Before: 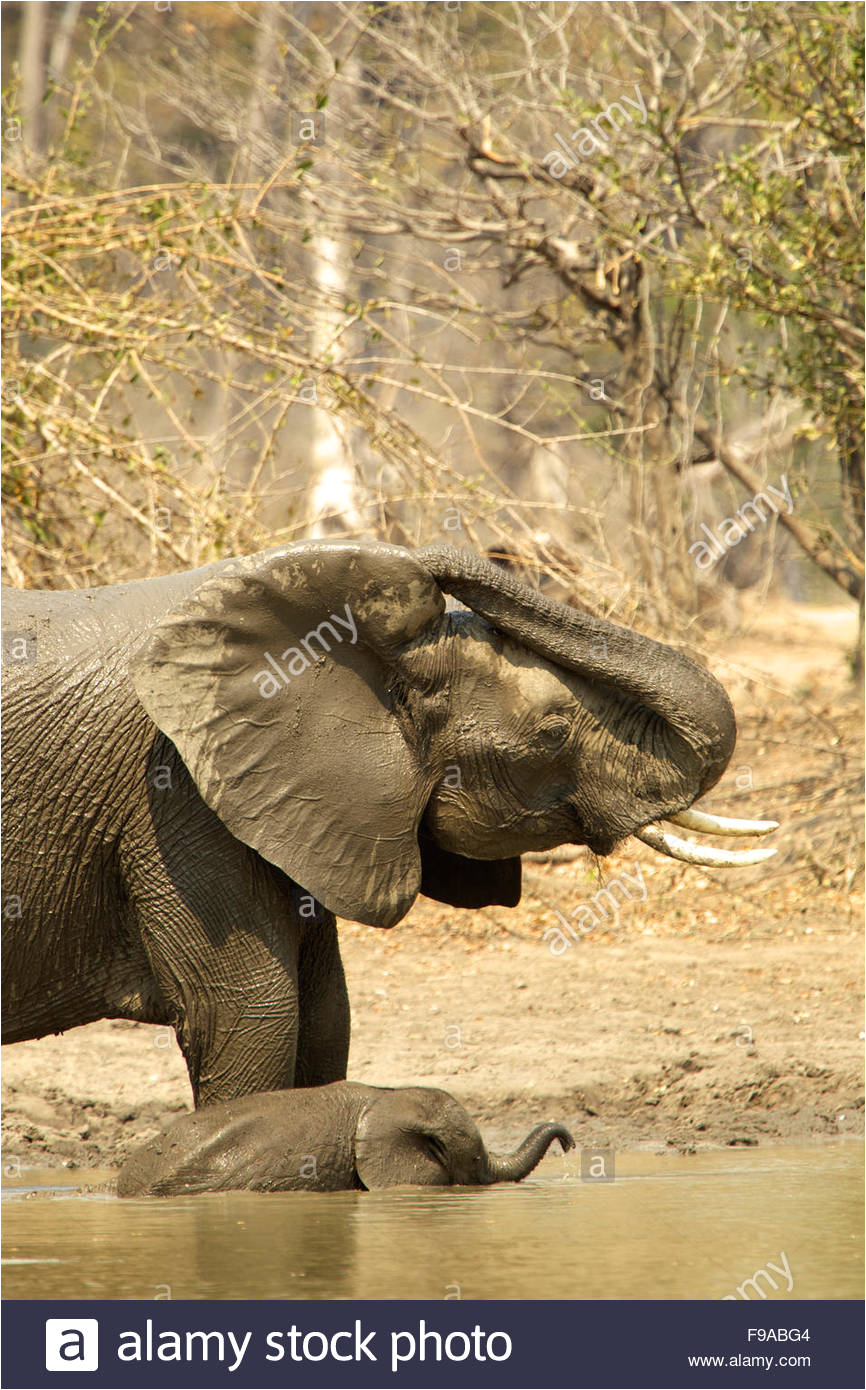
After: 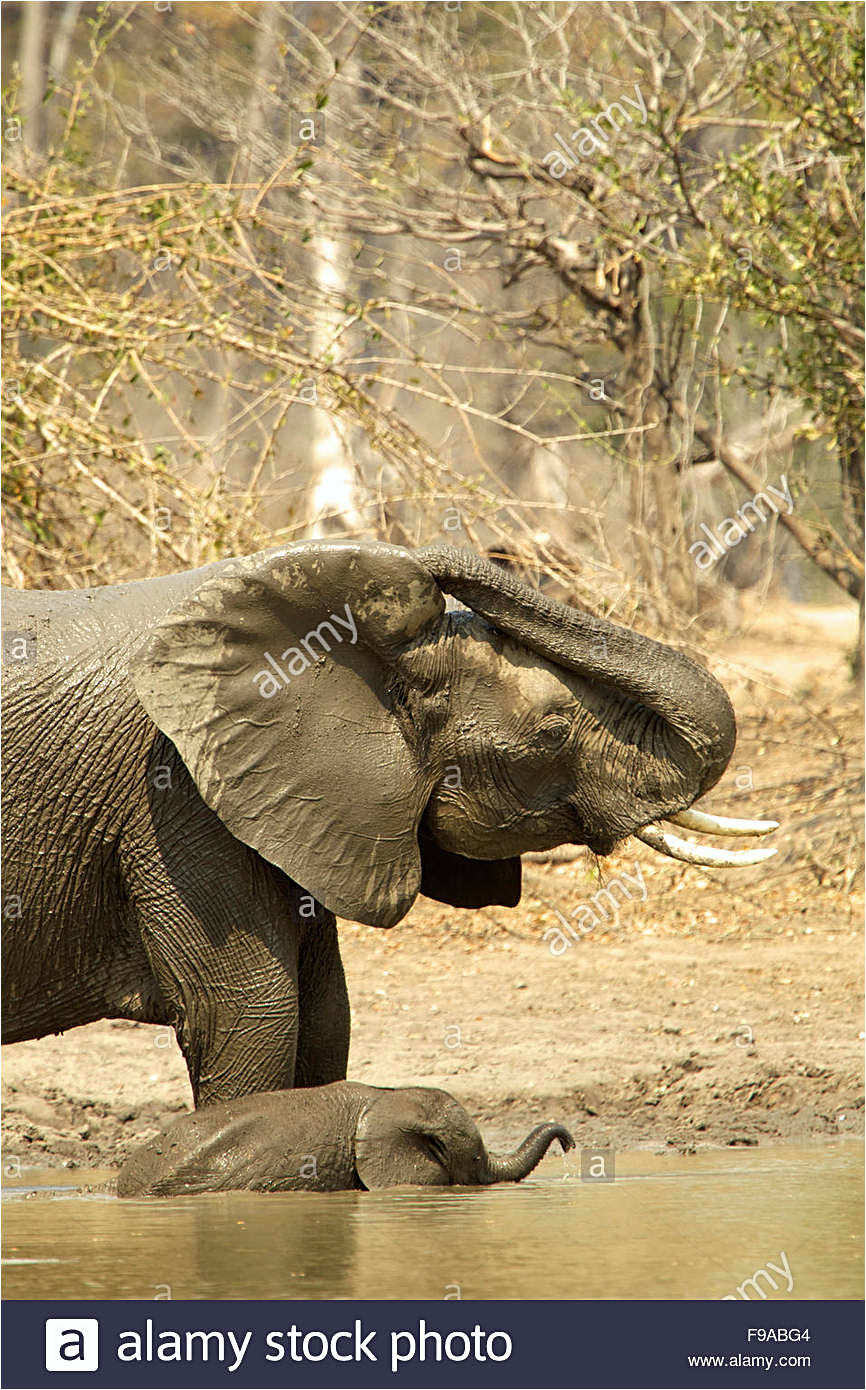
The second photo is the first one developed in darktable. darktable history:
white balance: red 0.986, blue 1.01
sharpen: on, module defaults
